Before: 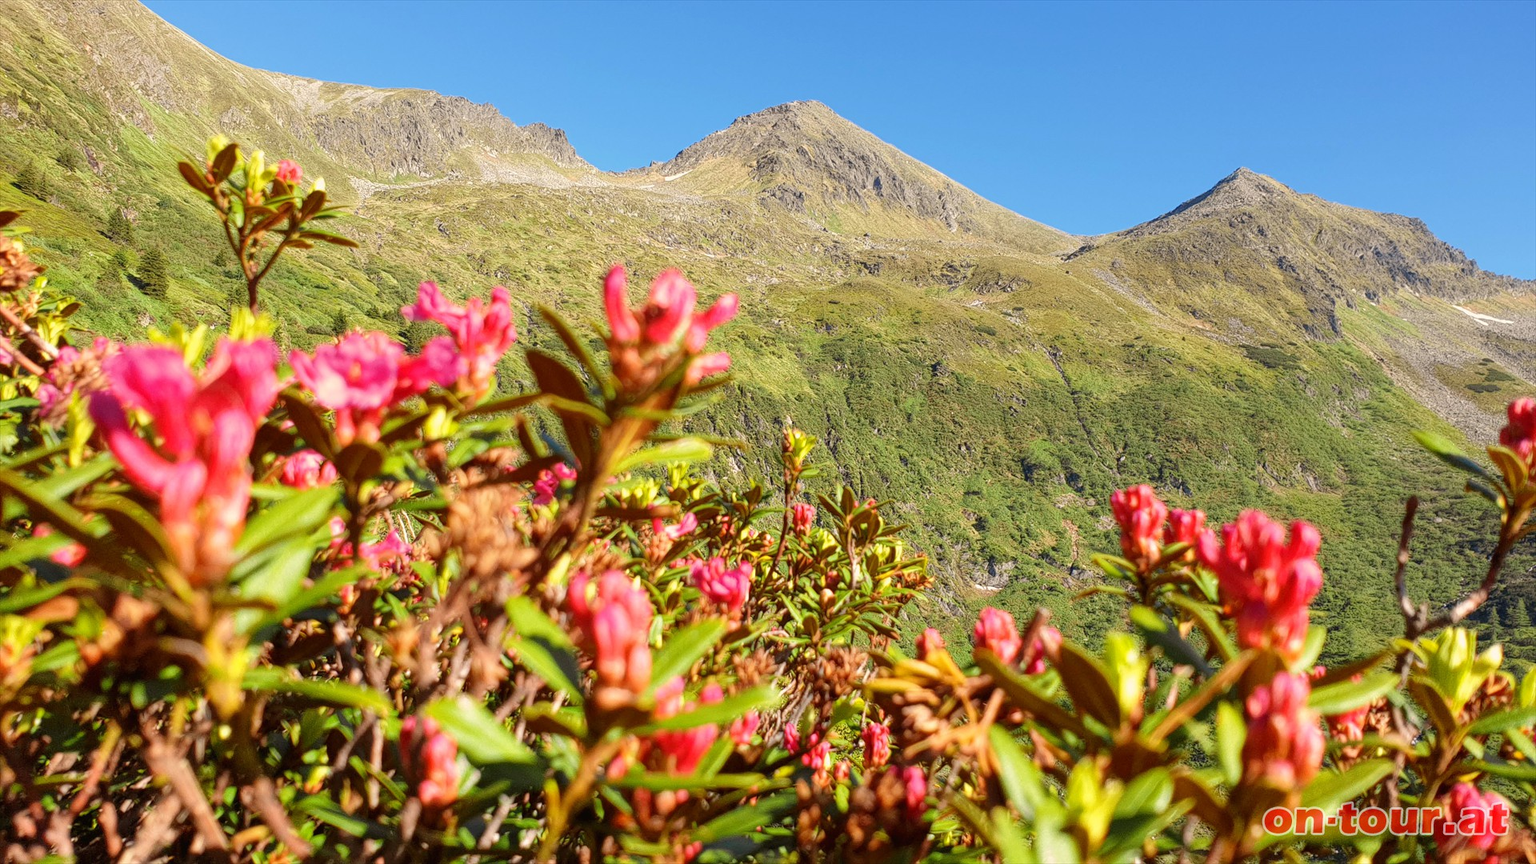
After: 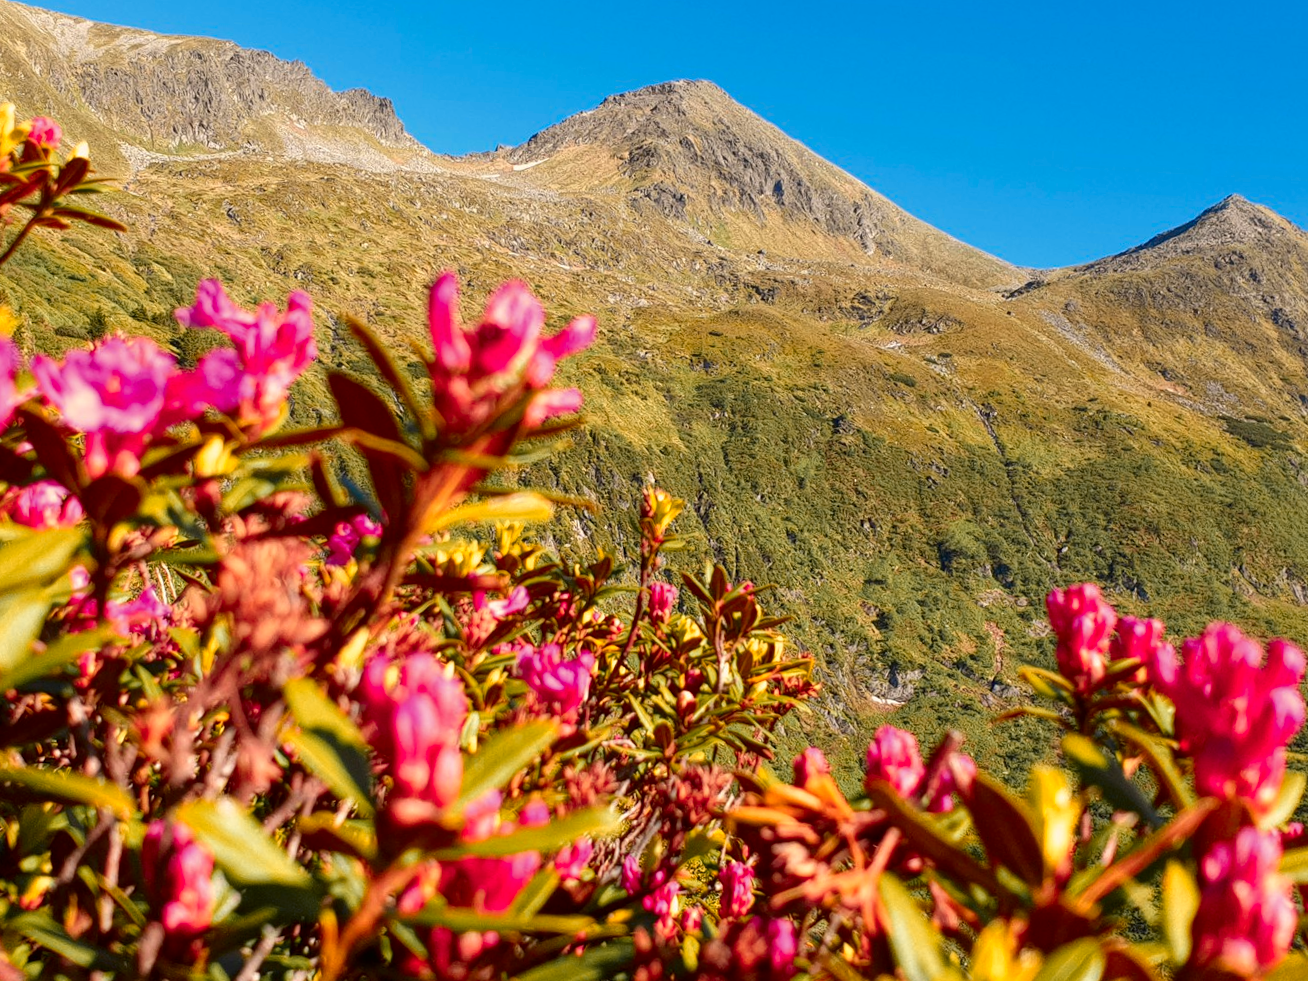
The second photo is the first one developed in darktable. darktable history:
color zones: curves: ch1 [(0.263, 0.53) (0.376, 0.287) (0.487, 0.512) (0.748, 0.547) (1, 0.513)]; ch2 [(0.262, 0.45) (0.751, 0.477)], mix 31.98%
crop and rotate: angle -3.27°, left 14.277%, top 0.028%, right 10.766%, bottom 0.028%
contrast brightness saturation: contrast 0.07, brightness -0.13, saturation 0.06
